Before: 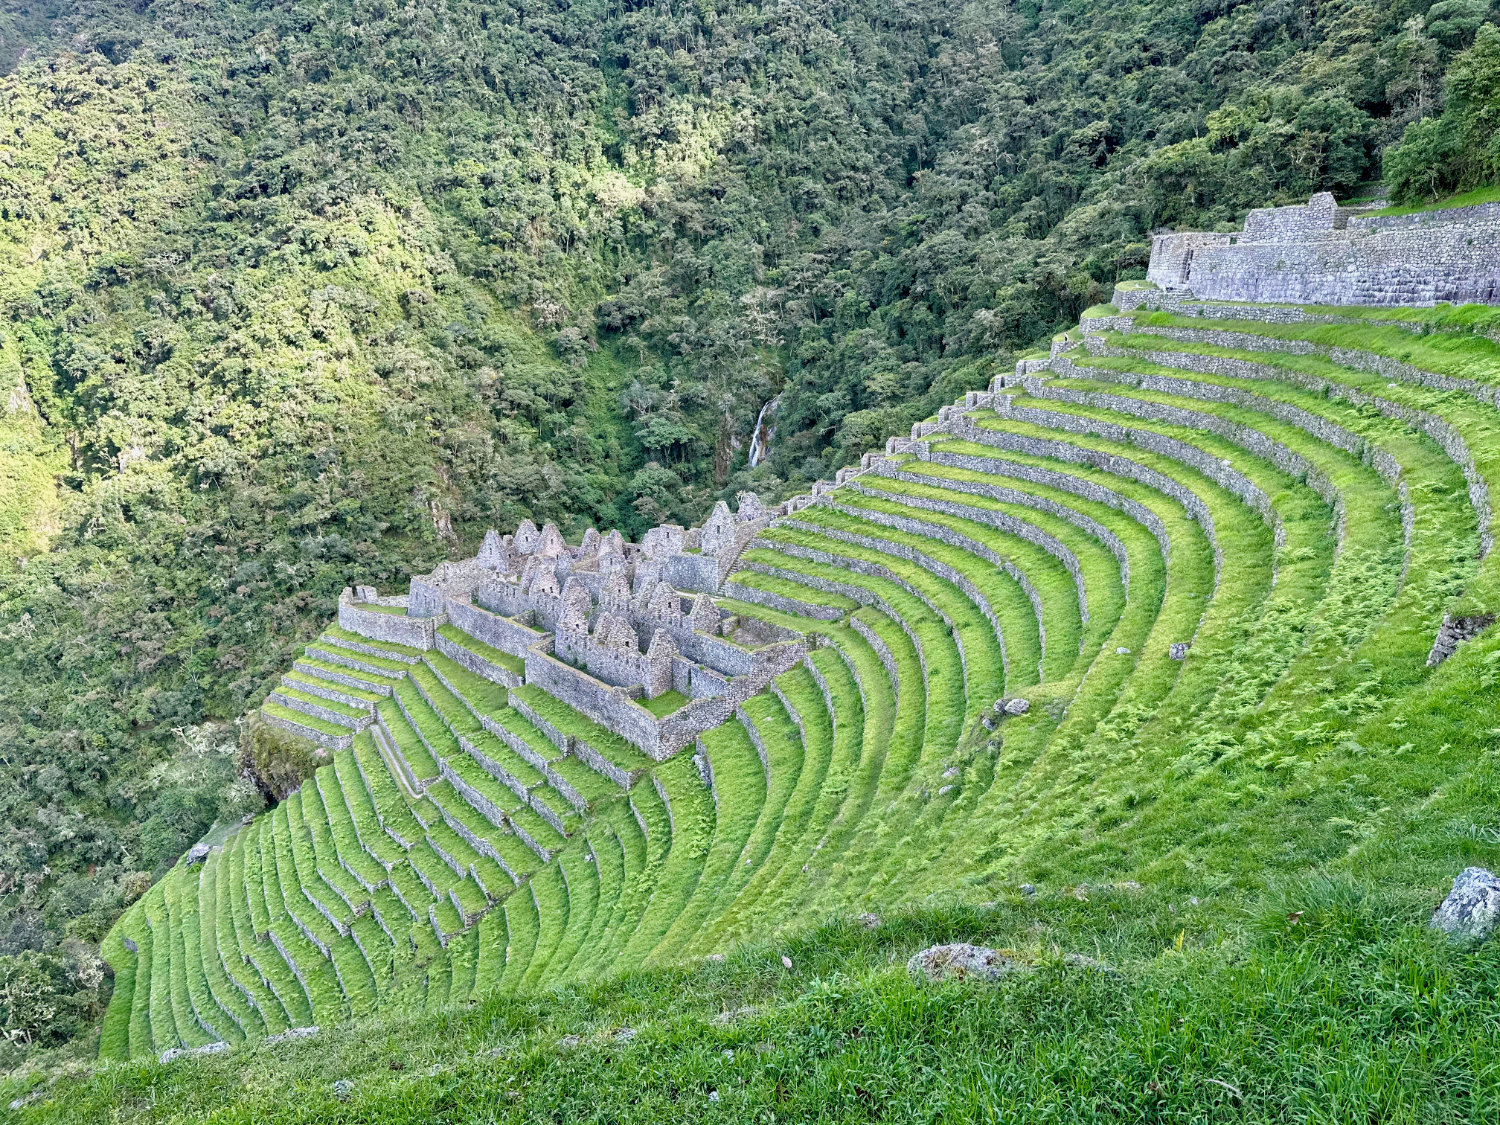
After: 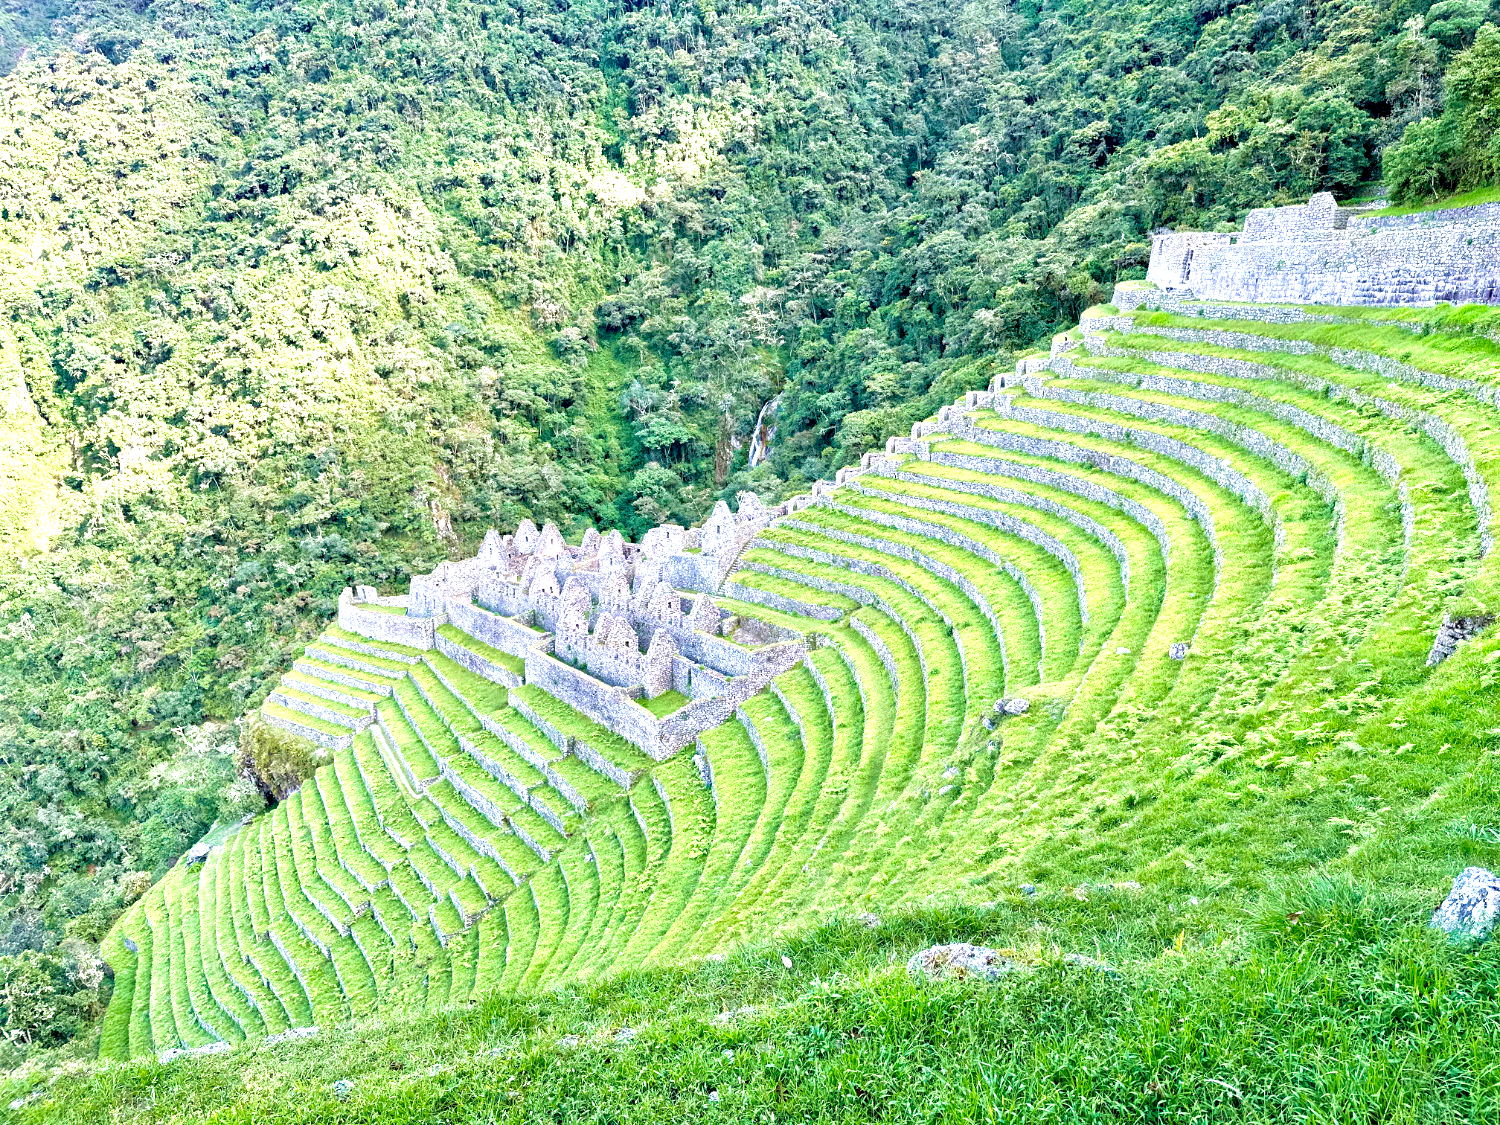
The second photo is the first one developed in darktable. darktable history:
velvia: strength 50%
exposure: black level correction 0, exposure 1 EV, compensate exposure bias true, compensate highlight preservation false
